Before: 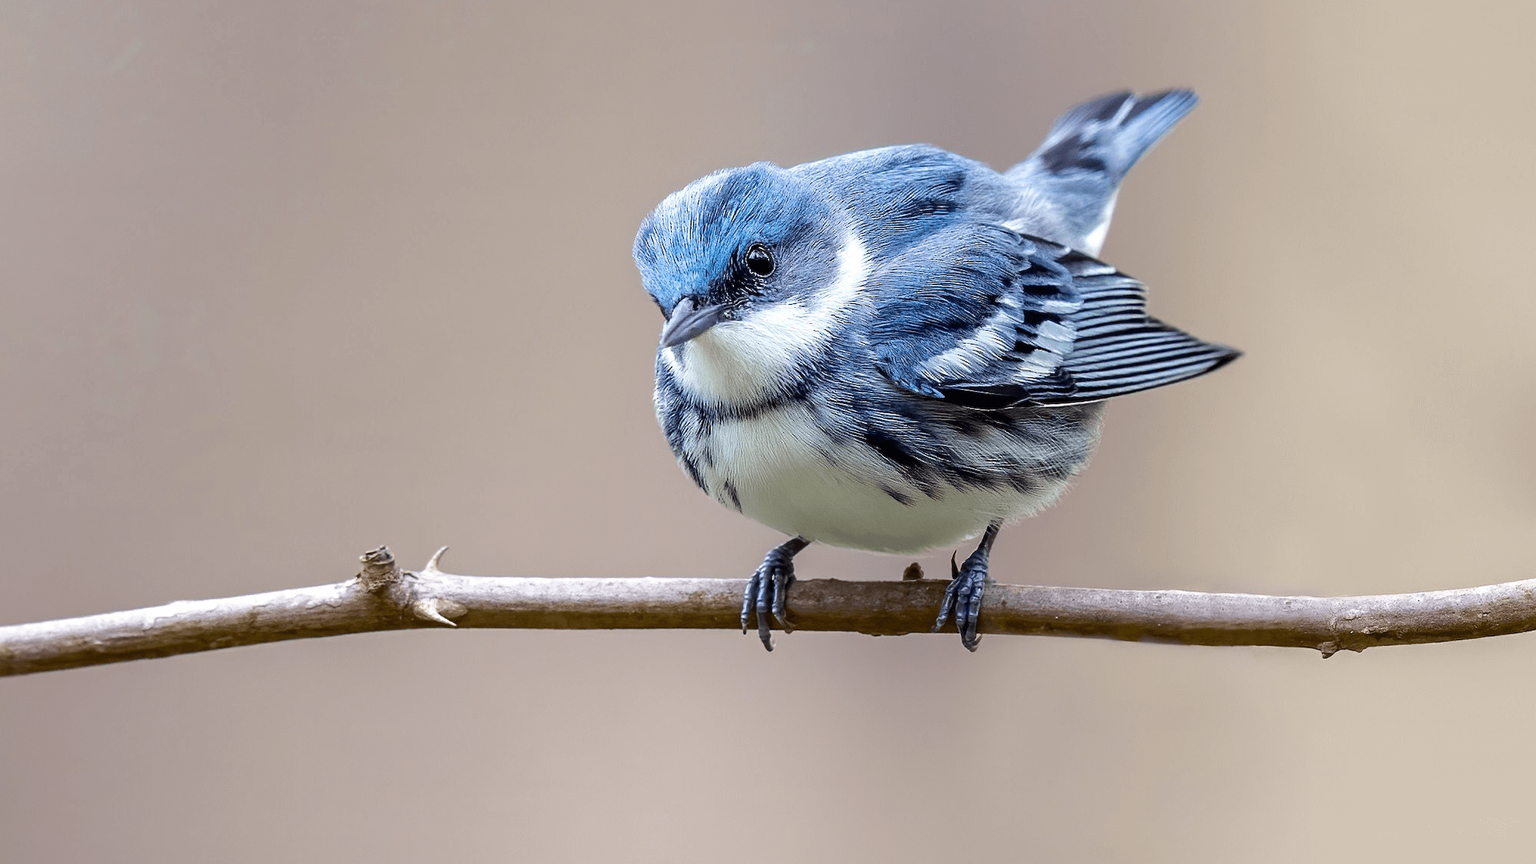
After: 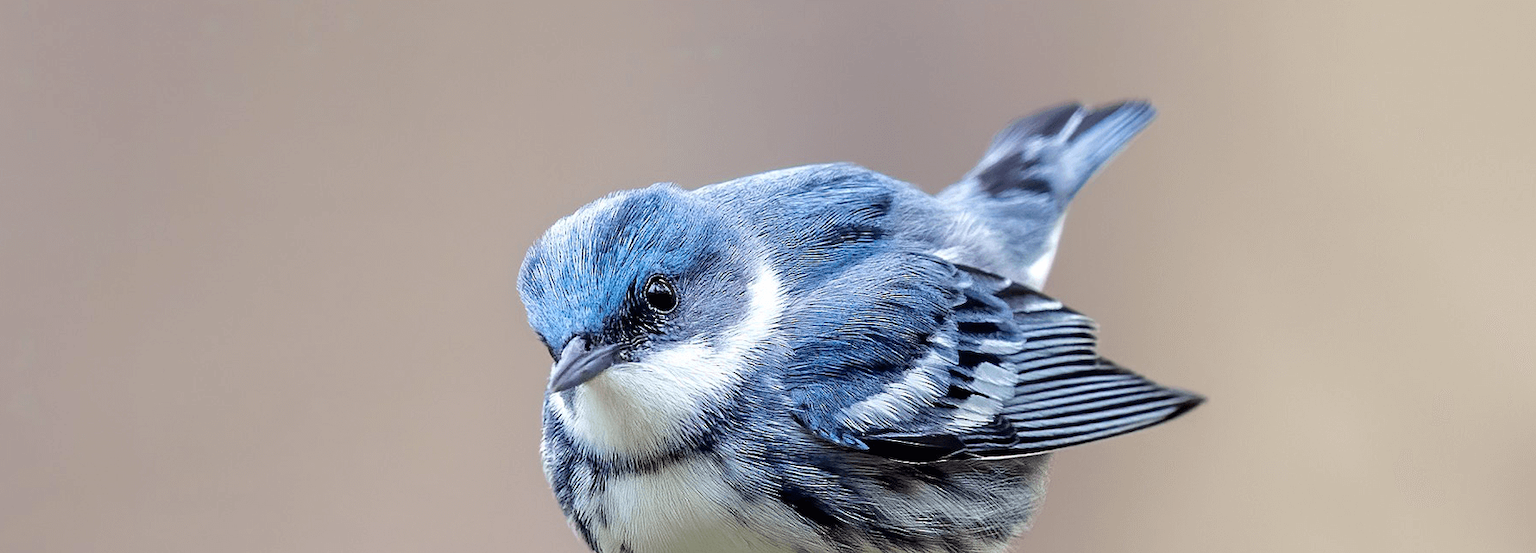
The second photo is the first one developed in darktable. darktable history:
crop and rotate: left 11.425%, bottom 43.223%
